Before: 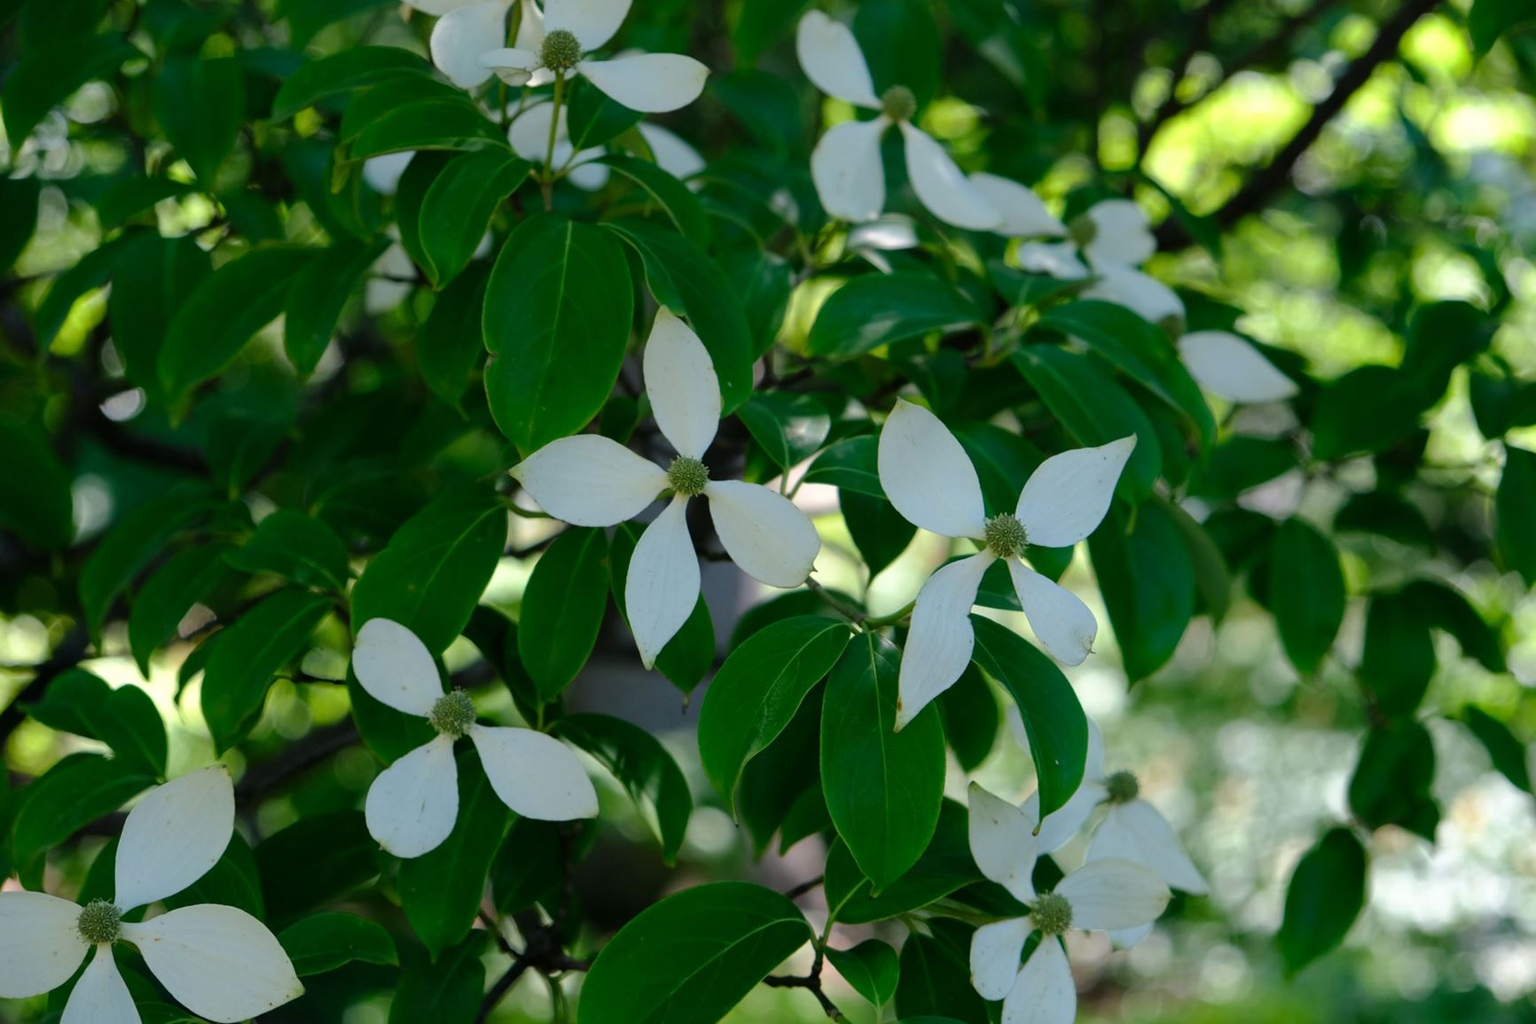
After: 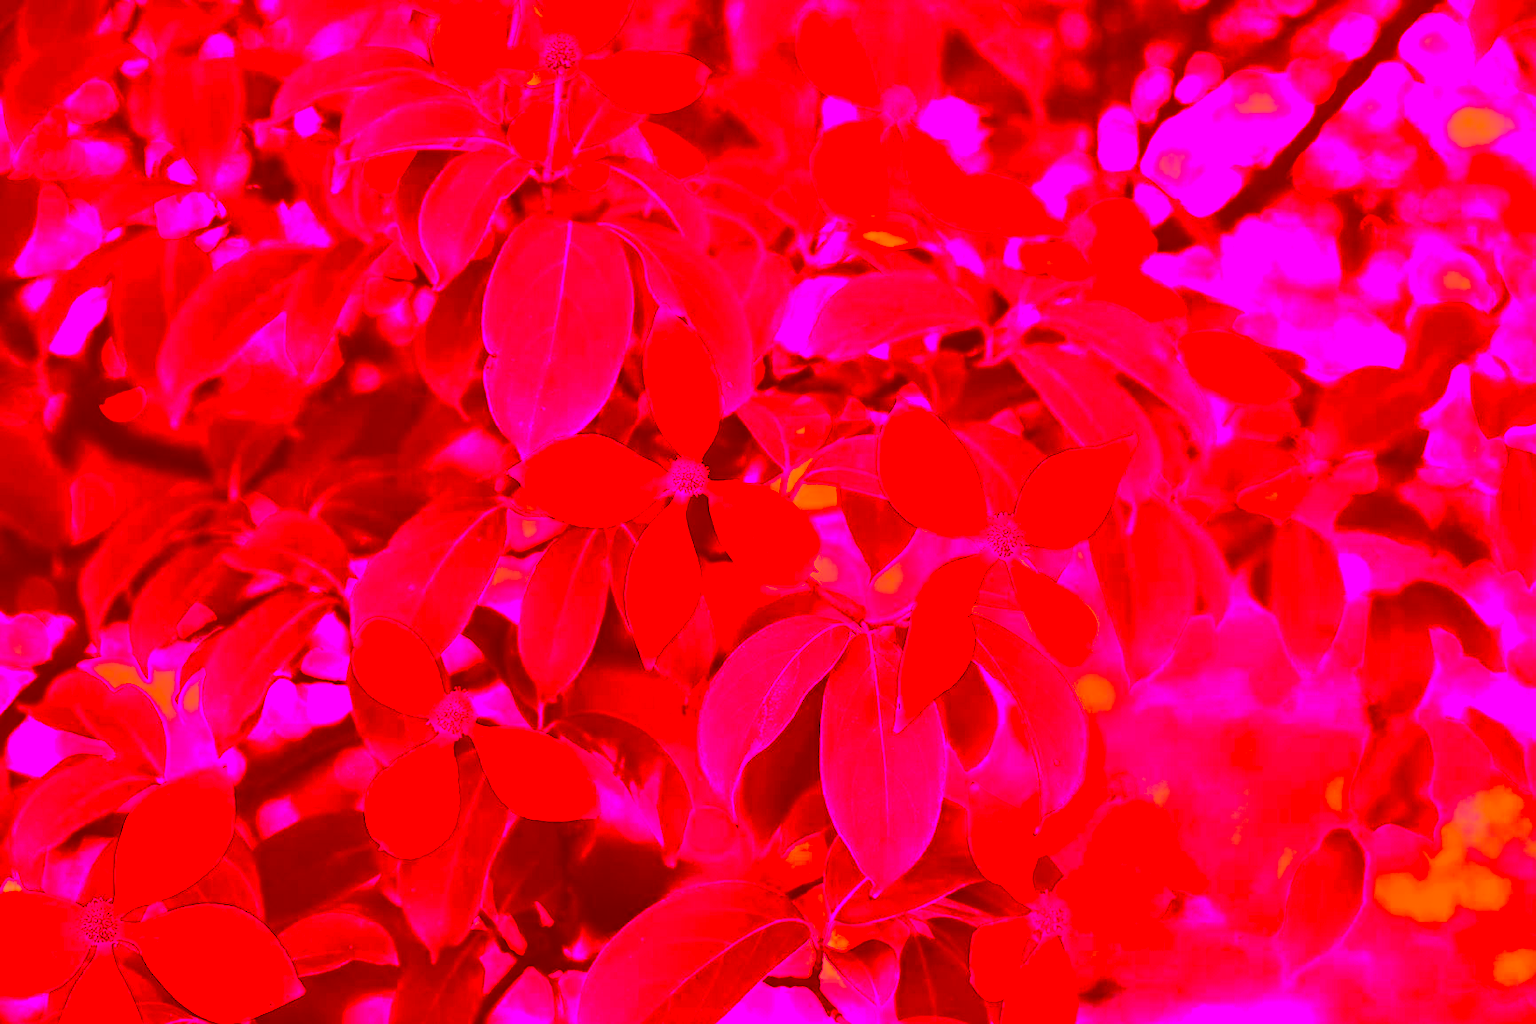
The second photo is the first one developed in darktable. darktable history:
local contrast: detail 130%
color correction: highlights a* -39.68, highlights b* -40, shadows a* -40, shadows b* -40, saturation -3
base curve: curves: ch0 [(0, 0) (0.028, 0.03) (0.121, 0.232) (0.46, 0.748) (0.859, 0.968) (1, 1)], preserve colors none
sharpen: on, module defaults
